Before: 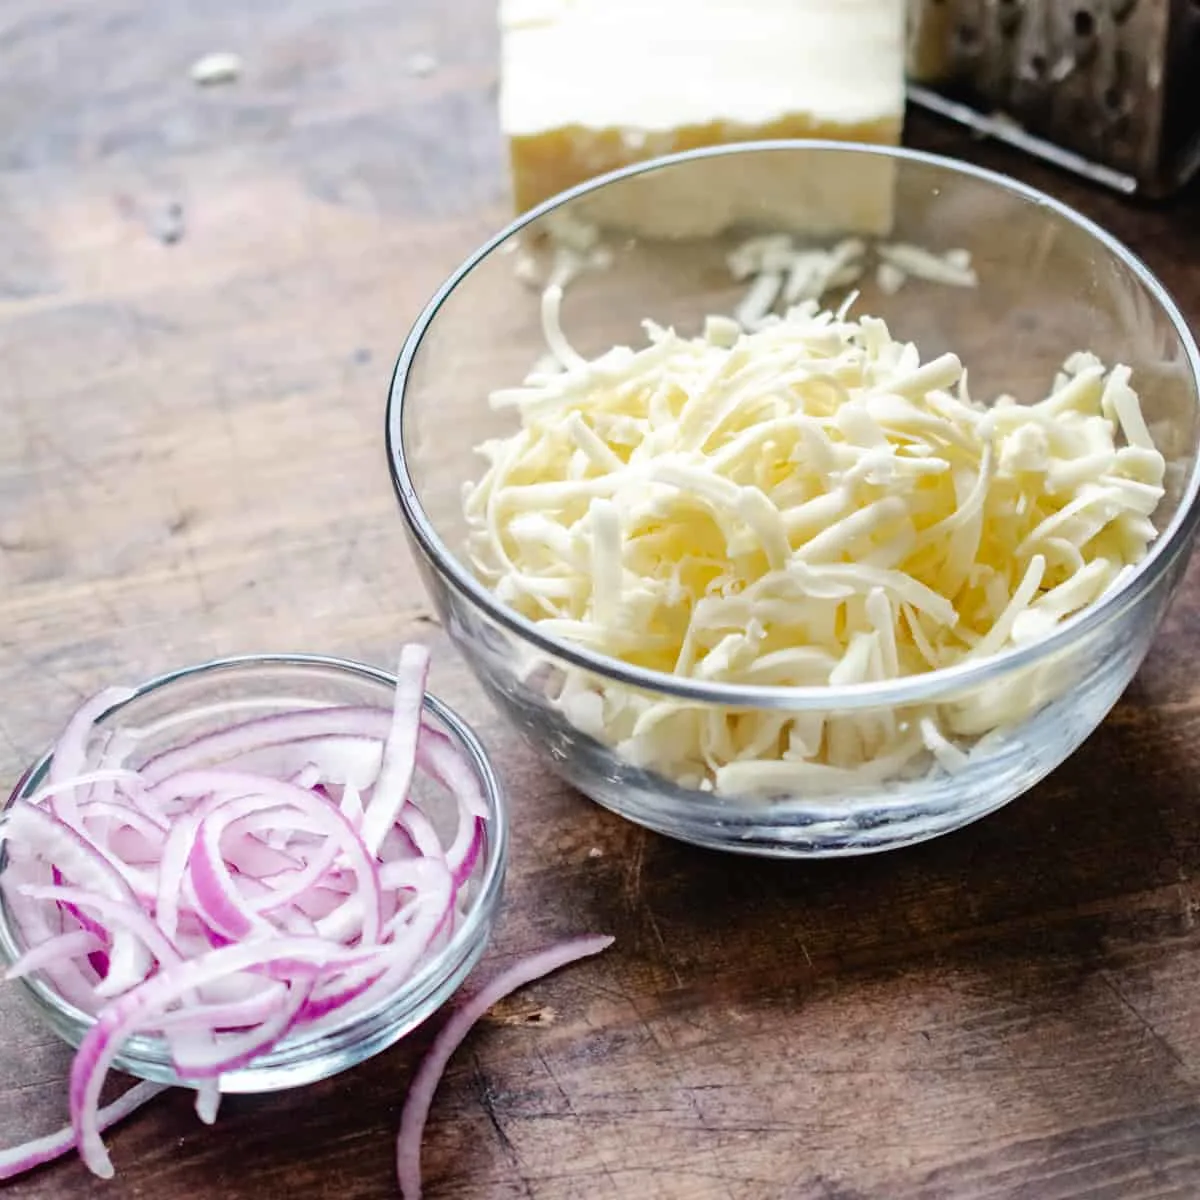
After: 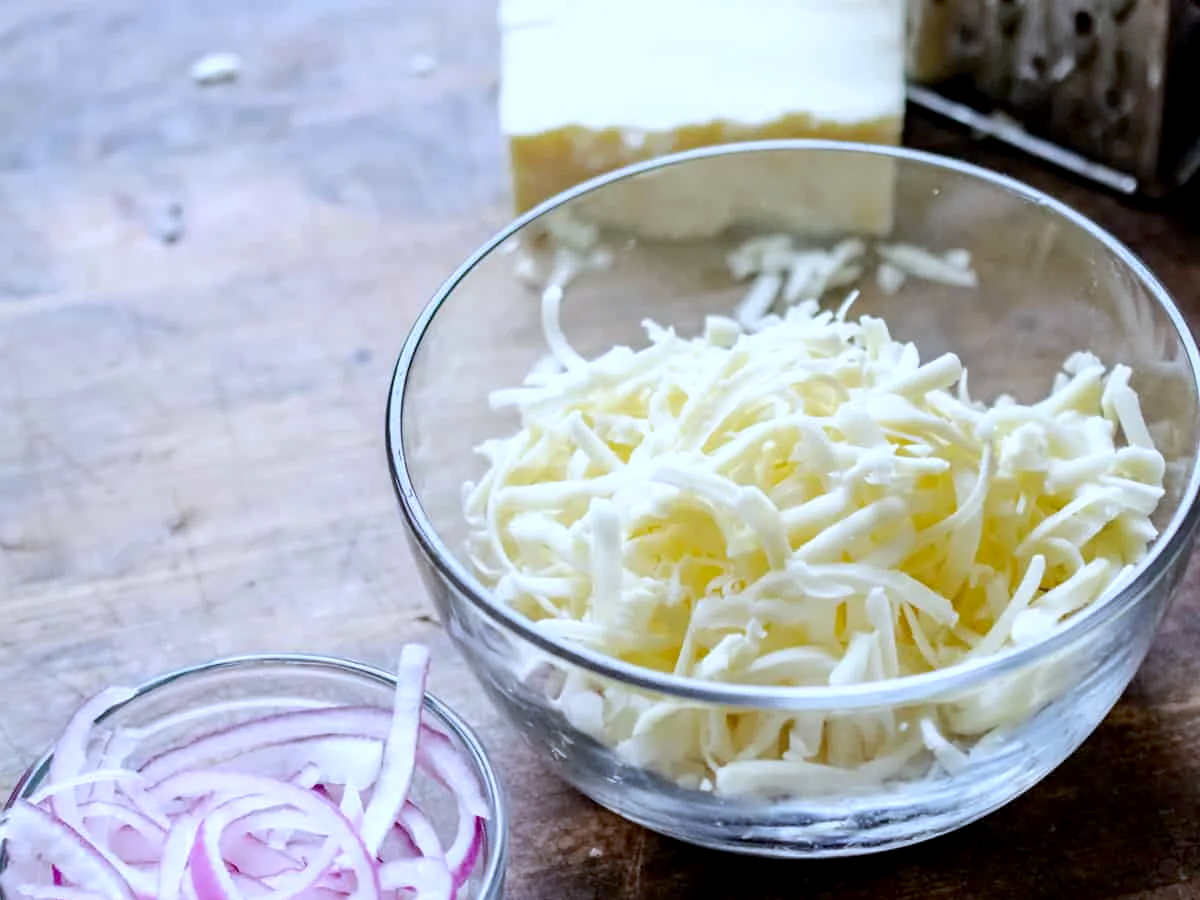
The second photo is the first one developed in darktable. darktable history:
exposure: black level correction 0.005, exposure 0.014 EV, compensate highlight preservation false
white balance: red 0.926, green 1.003, blue 1.133
crop: bottom 24.967%
